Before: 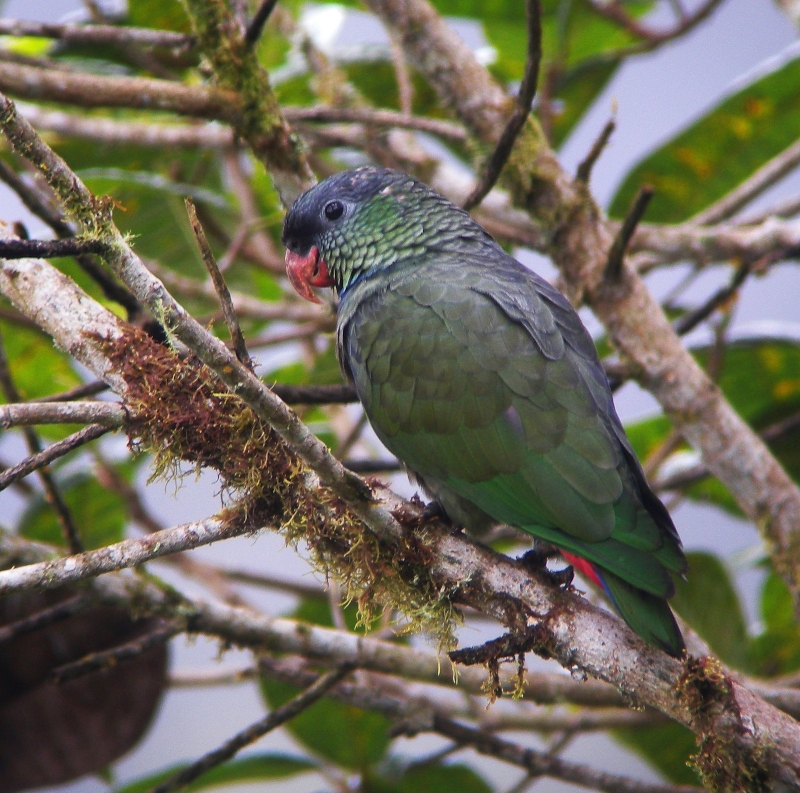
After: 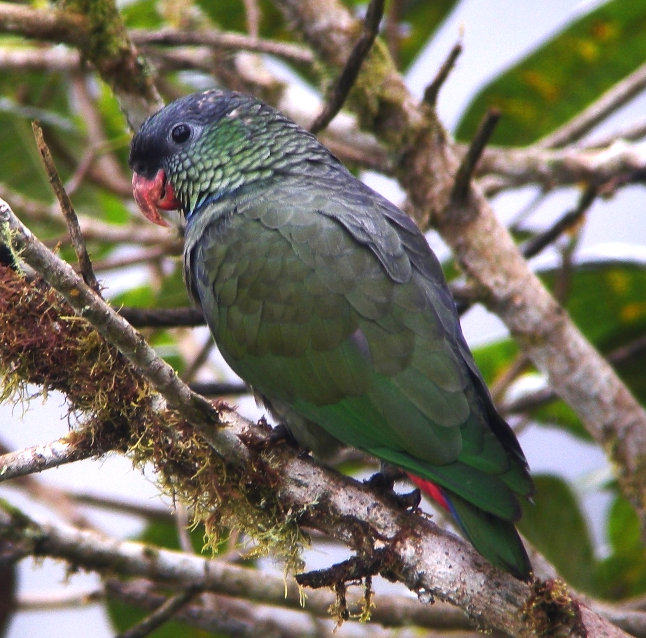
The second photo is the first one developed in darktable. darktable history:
crop: left 19.223%, top 9.713%, bottom 9.75%
tone equalizer: -8 EV 0.001 EV, -7 EV -0.002 EV, -6 EV 0.004 EV, -5 EV -0.042 EV, -4 EV -0.111 EV, -3 EV -0.145 EV, -2 EV 0.244 EV, -1 EV 0.704 EV, +0 EV 0.478 EV, luminance estimator HSV value / RGB max
